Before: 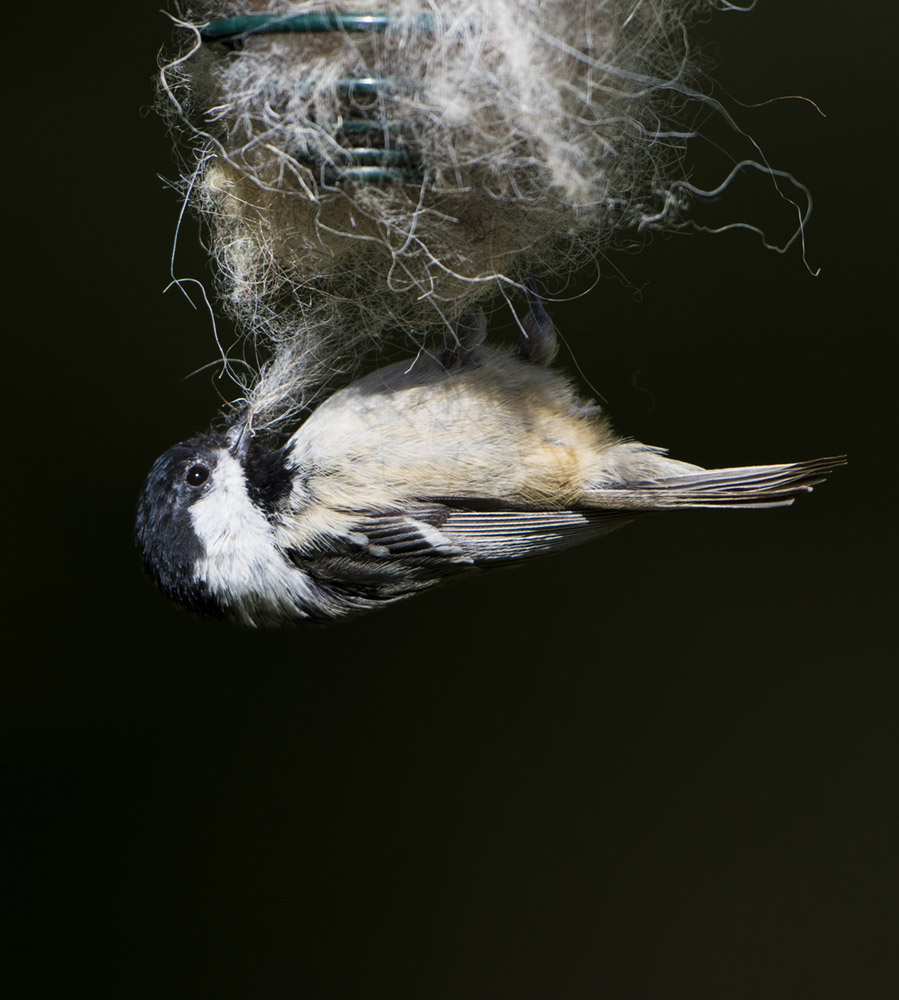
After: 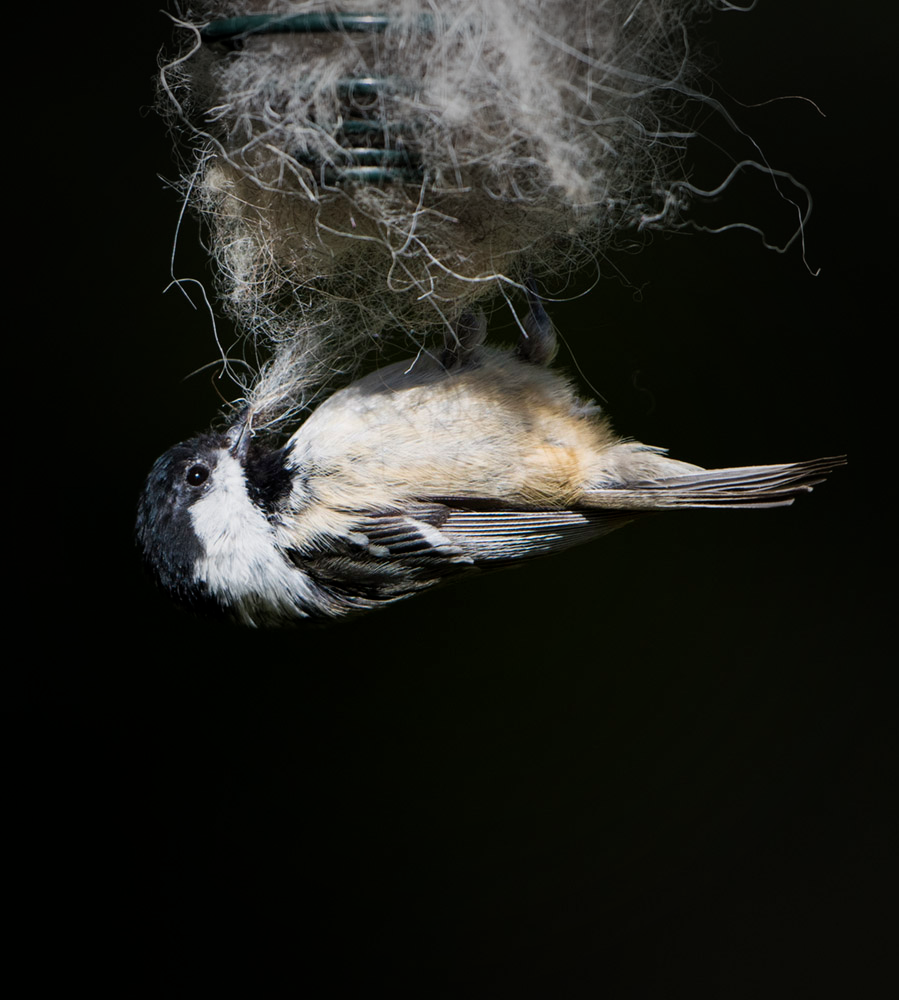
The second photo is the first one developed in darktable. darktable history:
vignetting: fall-off start 34.03%, fall-off radius 64.32%, width/height ratio 0.957
